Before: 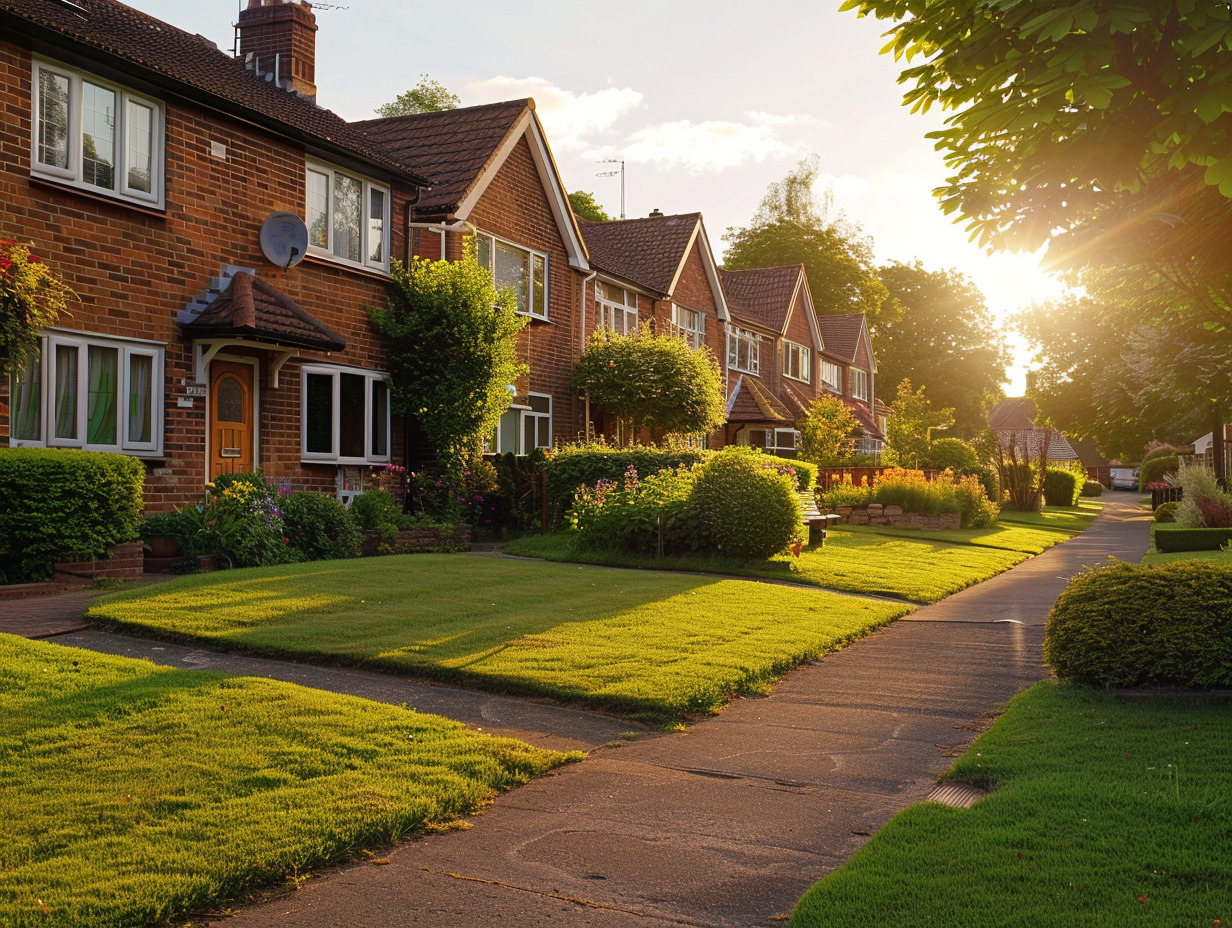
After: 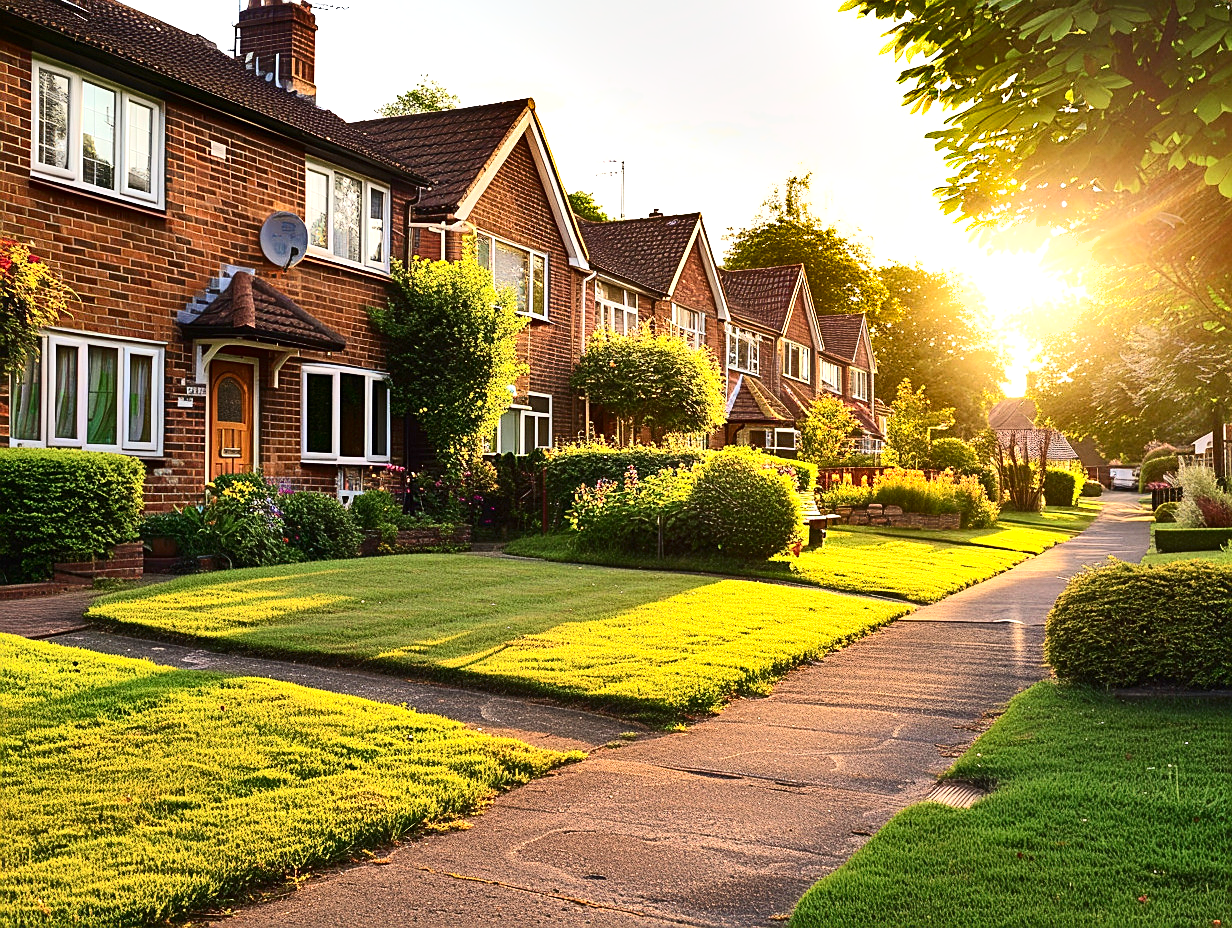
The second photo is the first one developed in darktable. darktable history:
exposure: black level correction 0, exposure 1.295 EV, compensate exposure bias true, compensate highlight preservation false
contrast brightness saturation: contrast 0.286
sharpen: on, module defaults
shadows and highlights: white point adjustment -3.57, highlights -63.36, soften with gaussian
